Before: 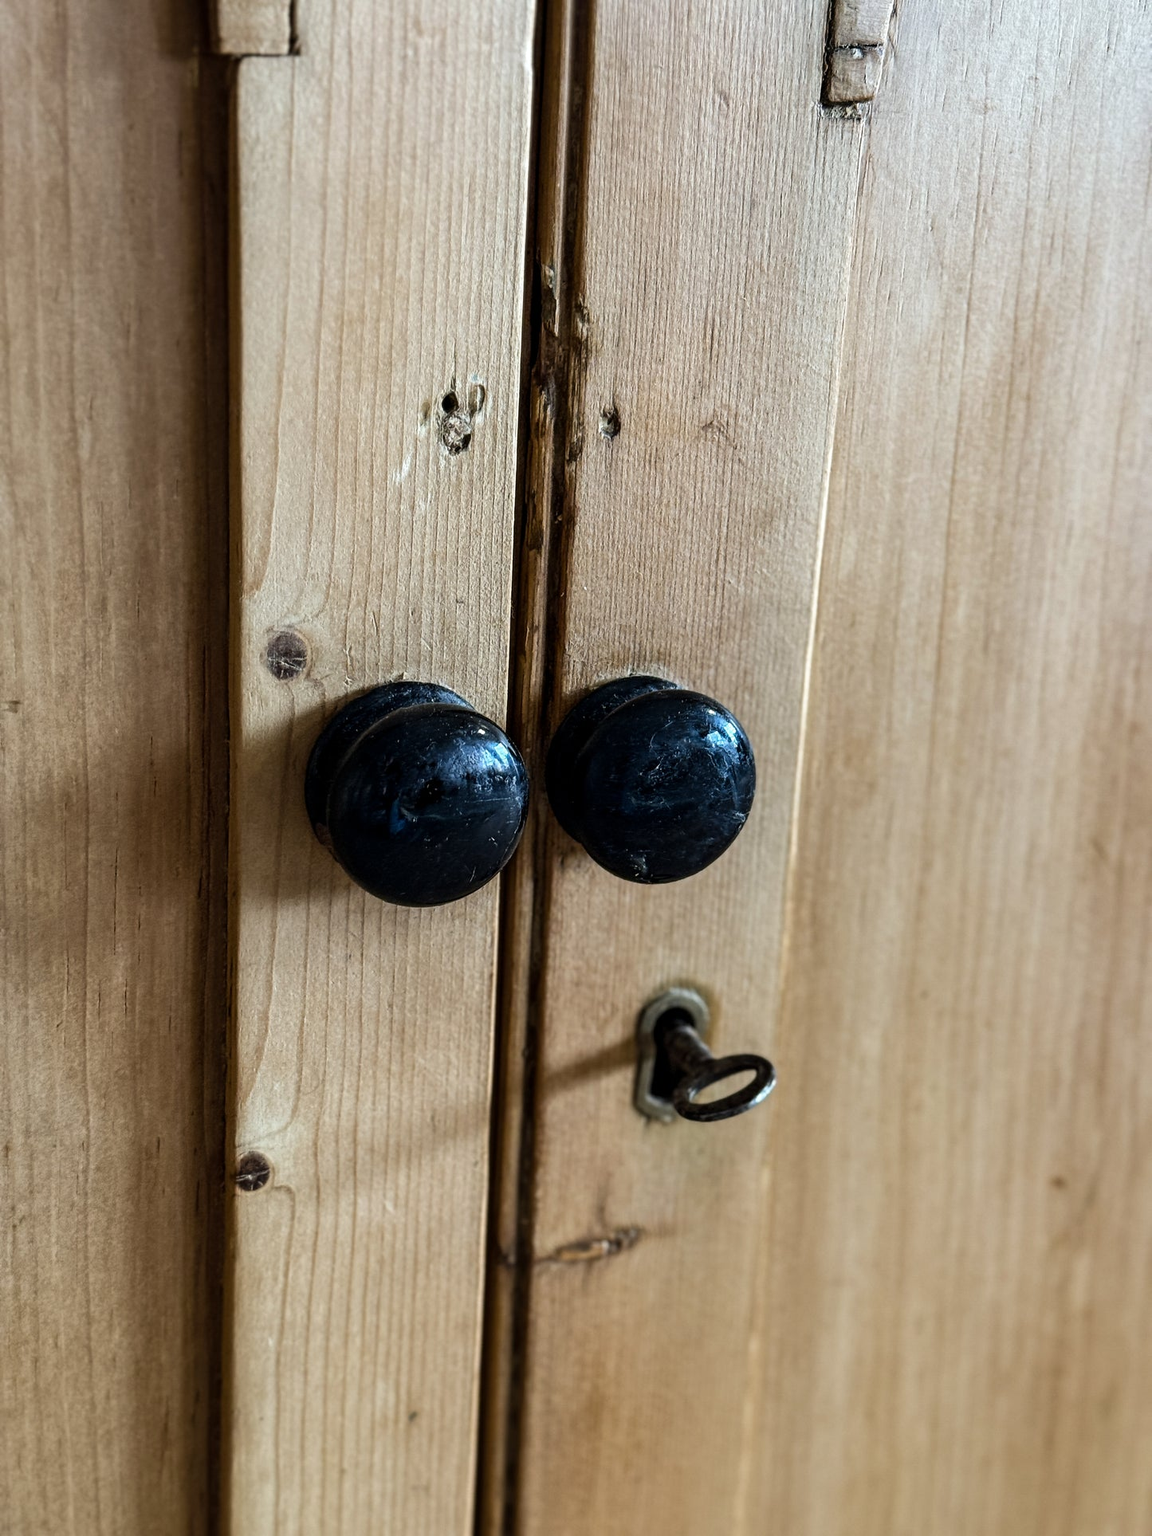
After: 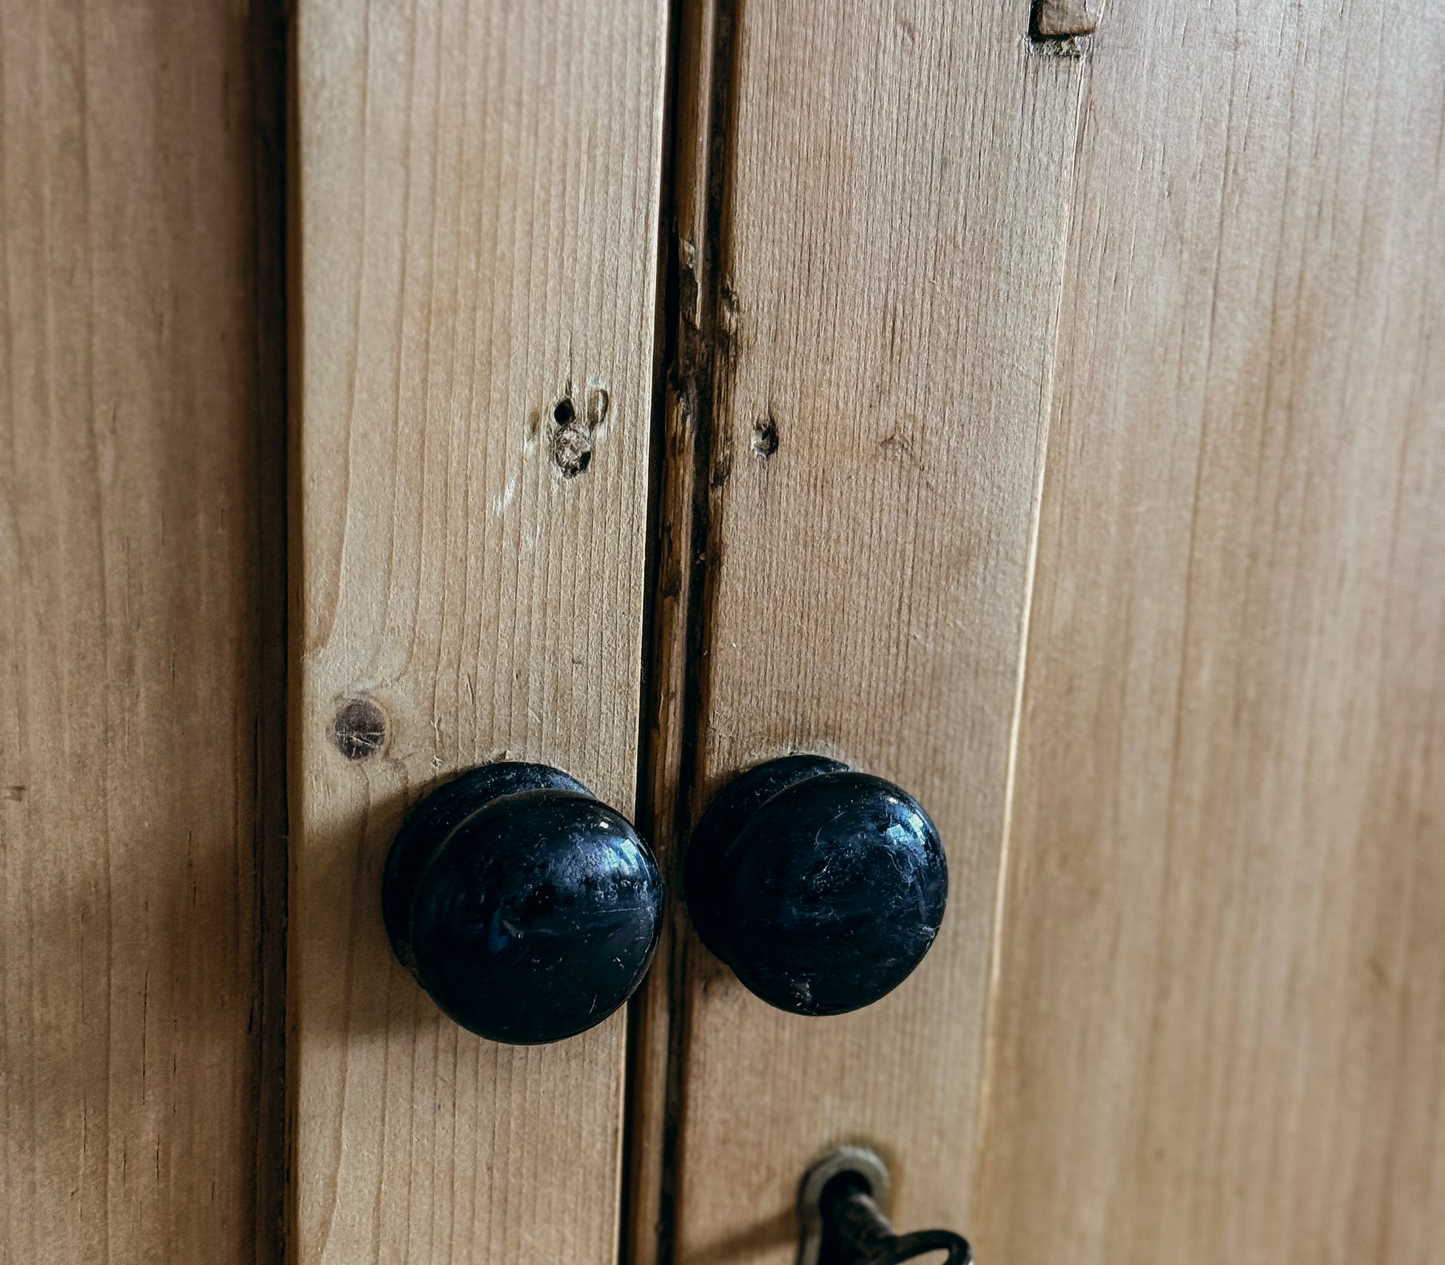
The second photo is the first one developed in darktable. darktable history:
exposure: exposure -0.153 EV, compensate highlight preservation false
color balance: lift [1, 0.998, 1.001, 1.002], gamma [1, 1.02, 1, 0.98], gain [1, 1.02, 1.003, 0.98]
base curve: curves: ch0 [(0, 0) (0.74, 0.67) (1, 1)]
crop and rotate: top 4.848%, bottom 29.503%
